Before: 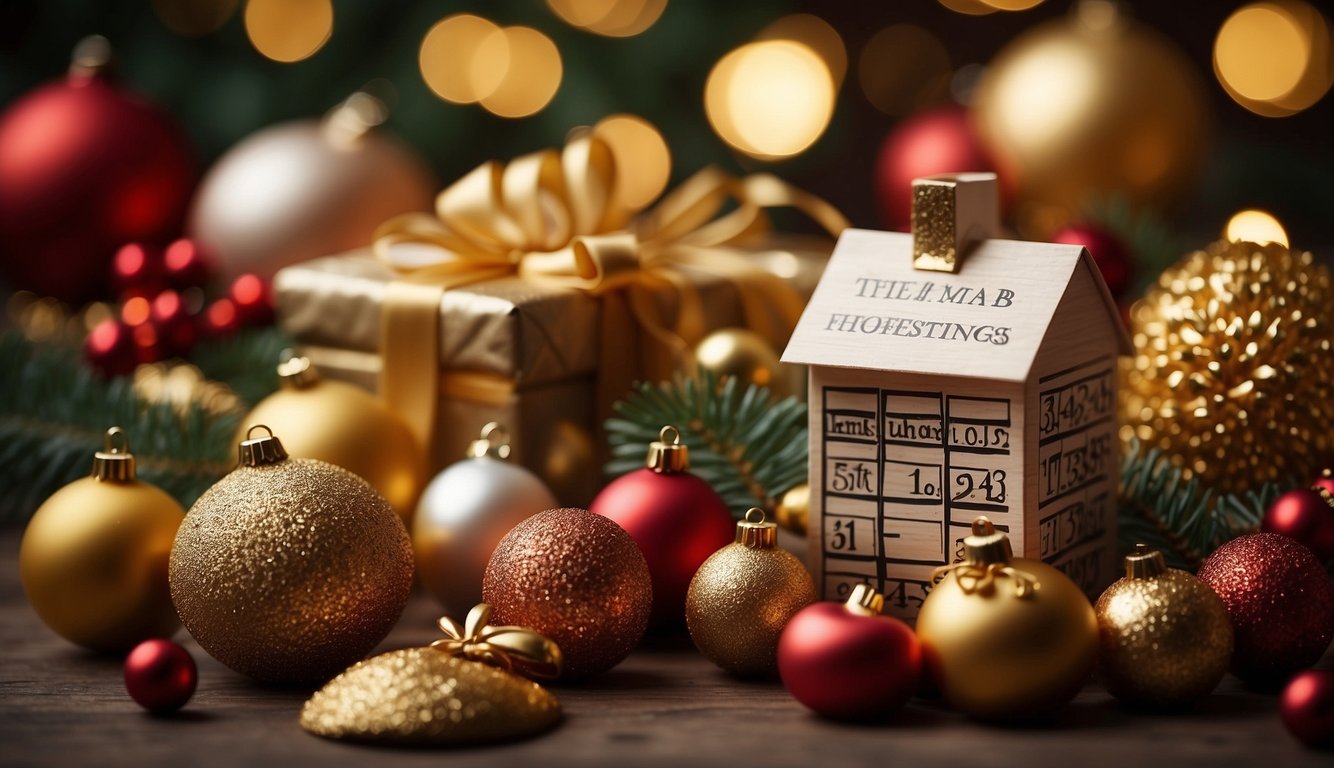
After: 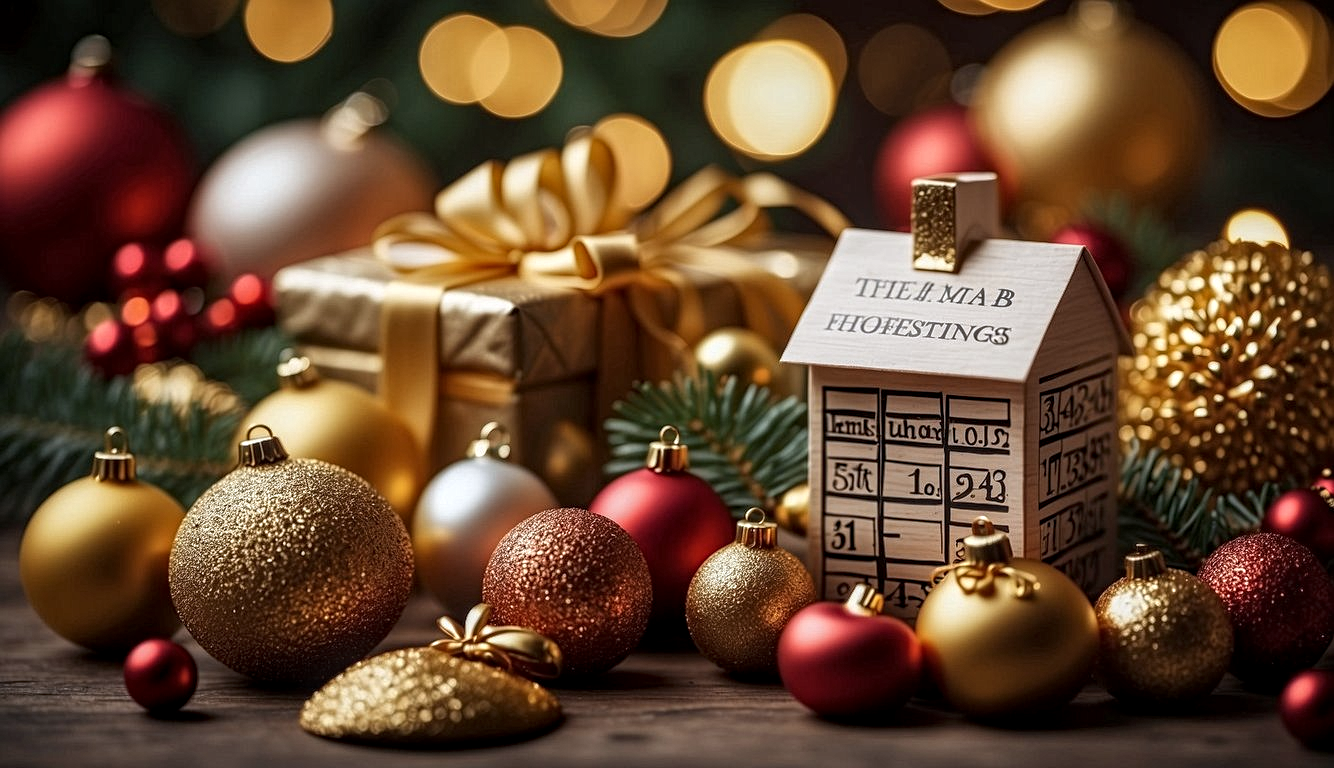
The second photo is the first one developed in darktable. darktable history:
local contrast: on, module defaults
white balance: red 0.98, blue 1.034
contrast equalizer: y [[0.5, 0.5, 0.5, 0.539, 0.64, 0.611], [0.5 ×6], [0.5 ×6], [0 ×6], [0 ×6]]
